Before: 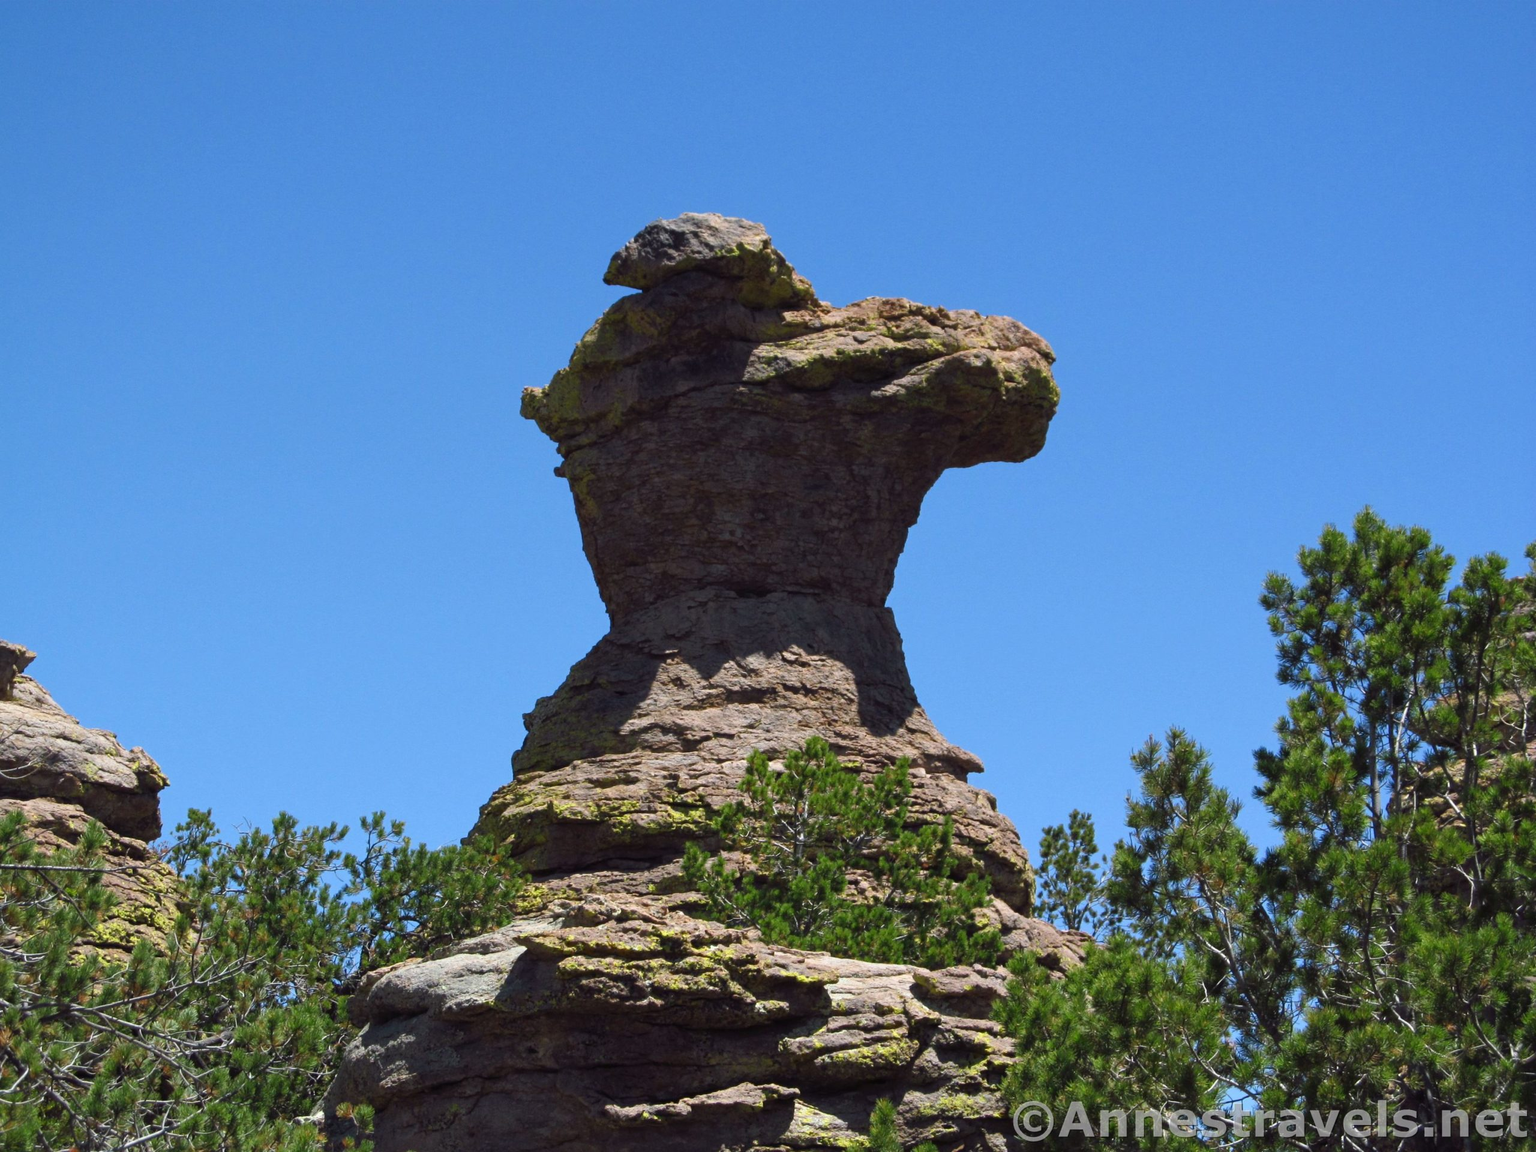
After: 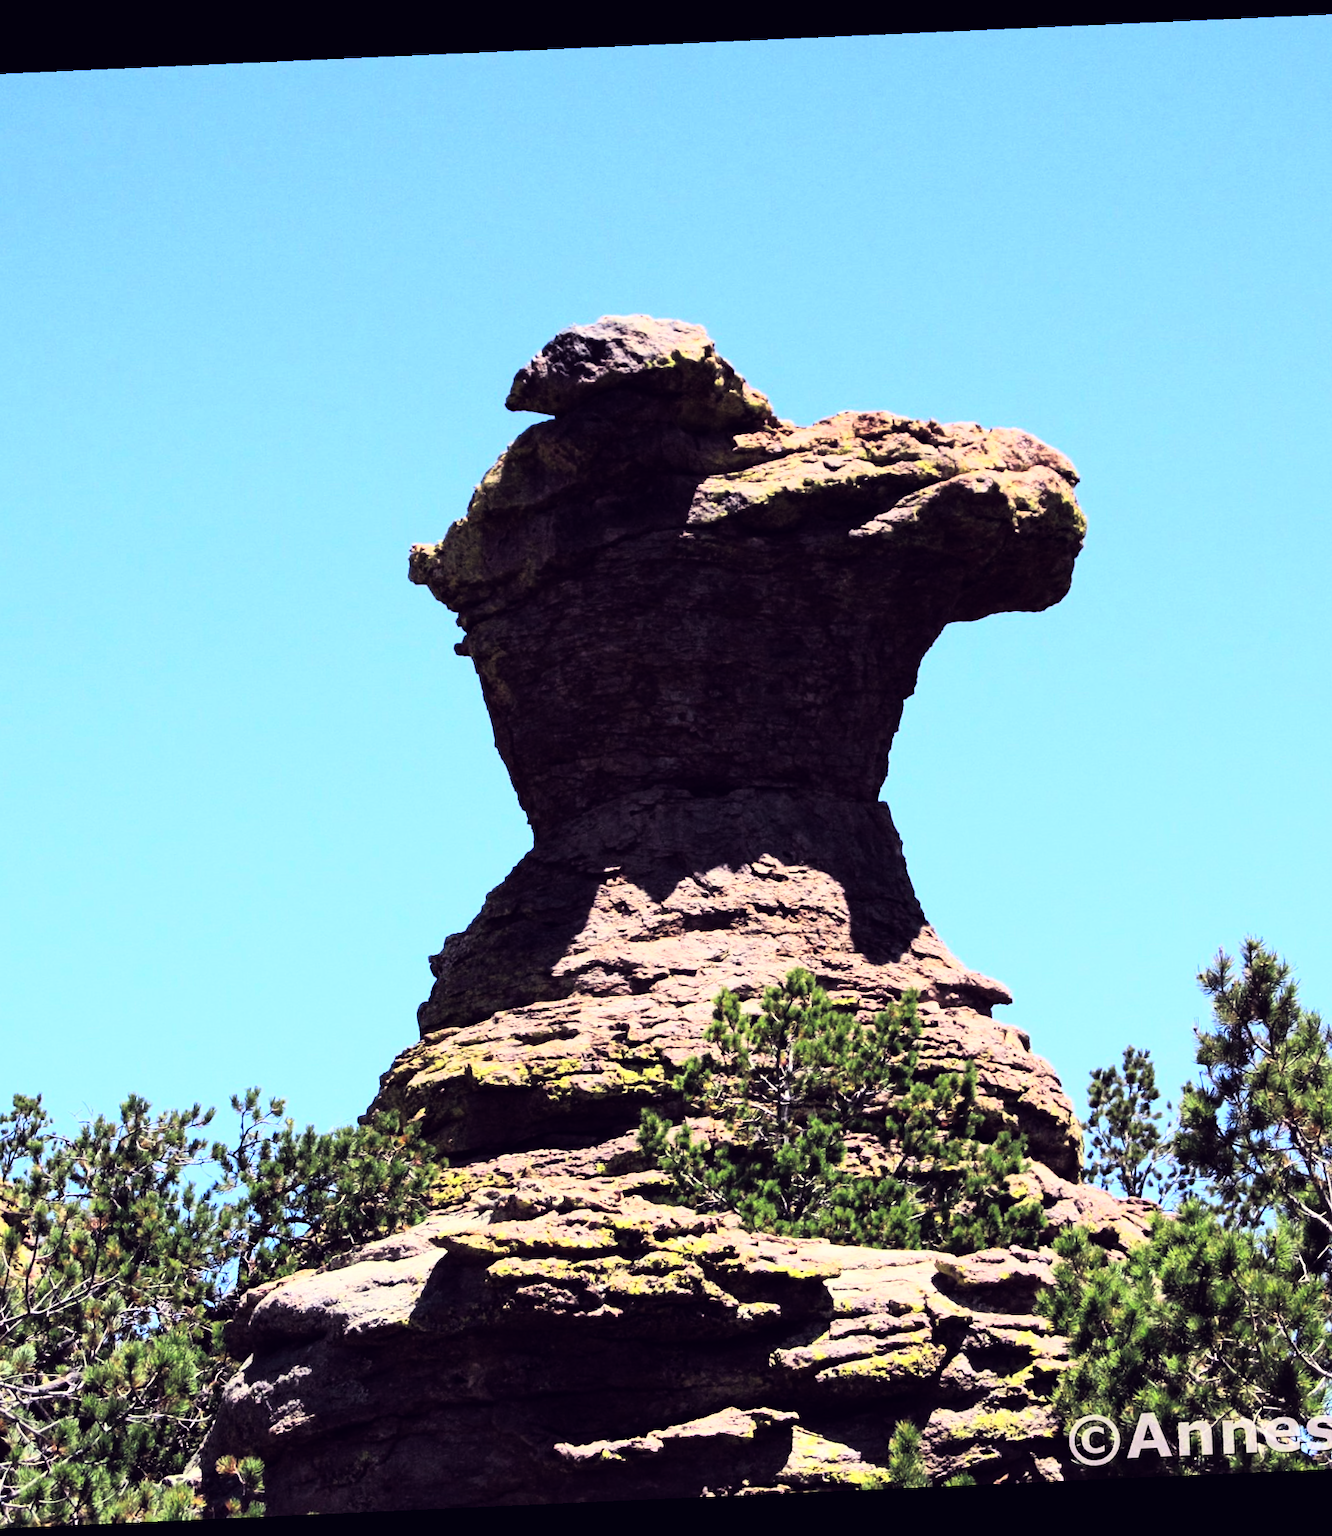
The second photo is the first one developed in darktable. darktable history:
rgb curve: curves: ch0 [(0, 0) (0.21, 0.15) (0.24, 0.21) (0.5, 0.75) (0.75, 0.96) (0.89, 0.99) (1, 1)]; ch1 [(0, 0.02) (0.21, 0.13) (0.25, 0.2) (0.5, 0.67) (0.75, 0.9) (0.89, 0.97) (1, 1)]; ch2 [(0, 0.02) (0.21, 0.13) (0.25, 0.2) (0.5, 0.67) (0.75, 0.9) (0.89, 0.97) (1, 1)], compensate middle gray true
rotate and perspective: rotation -2.56°, automatic cropping off
color balance: lift [1.001, 0.997, 0.99, 1.01], gamma [1.007, 1, 0.975, 1.025], gain [1, 1.065, 1.052, 0.935], contrast 13.25%
crop and rotate: left 13.537%, right 19.796%
